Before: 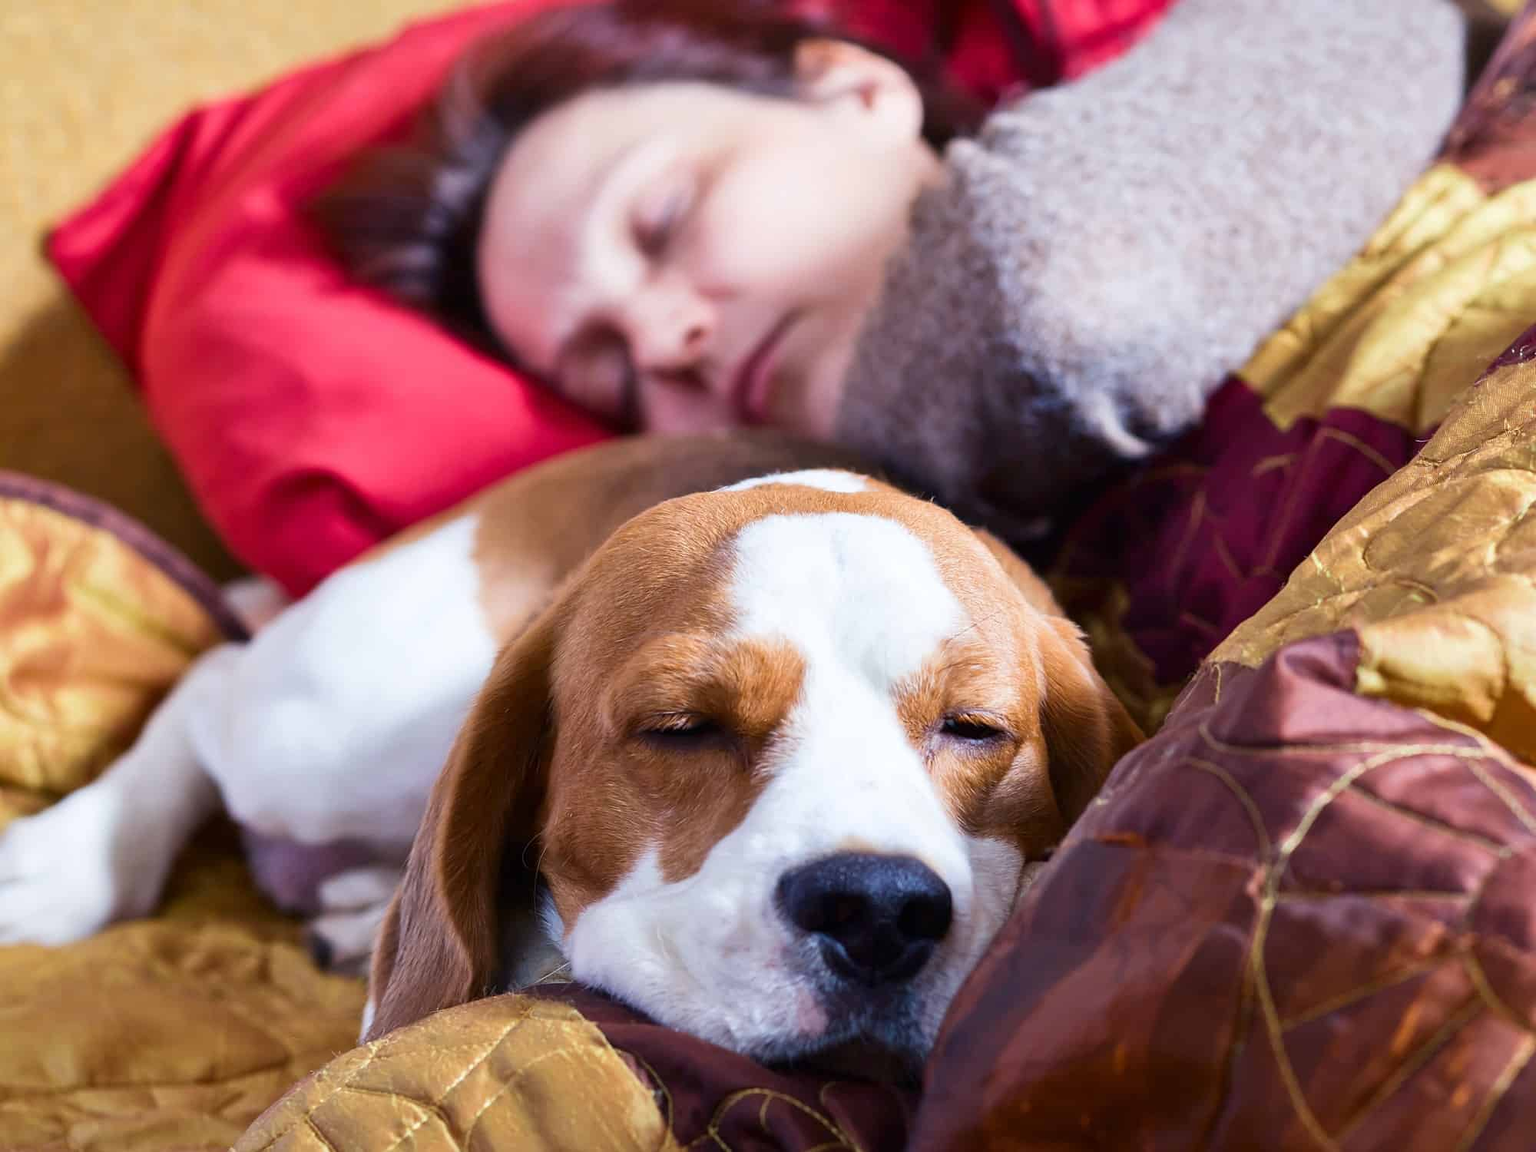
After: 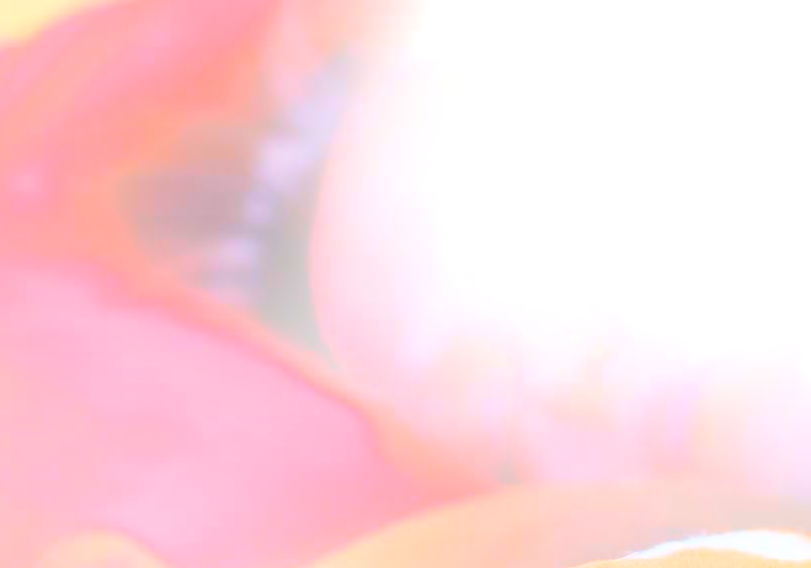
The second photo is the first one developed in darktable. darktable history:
bloom: size 25%, threshold 5%, strength 90%
crop: left 15.452%, top 5.459%, right 43.956%, bottom 56.62%
